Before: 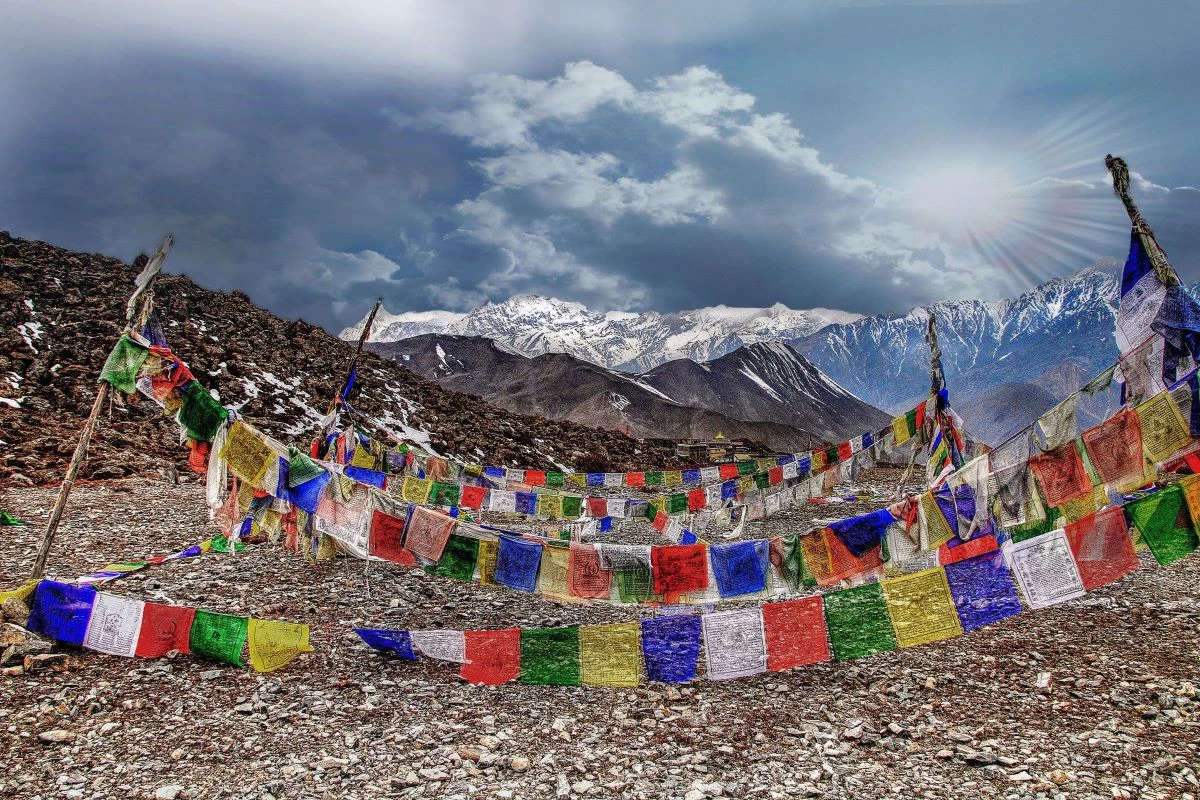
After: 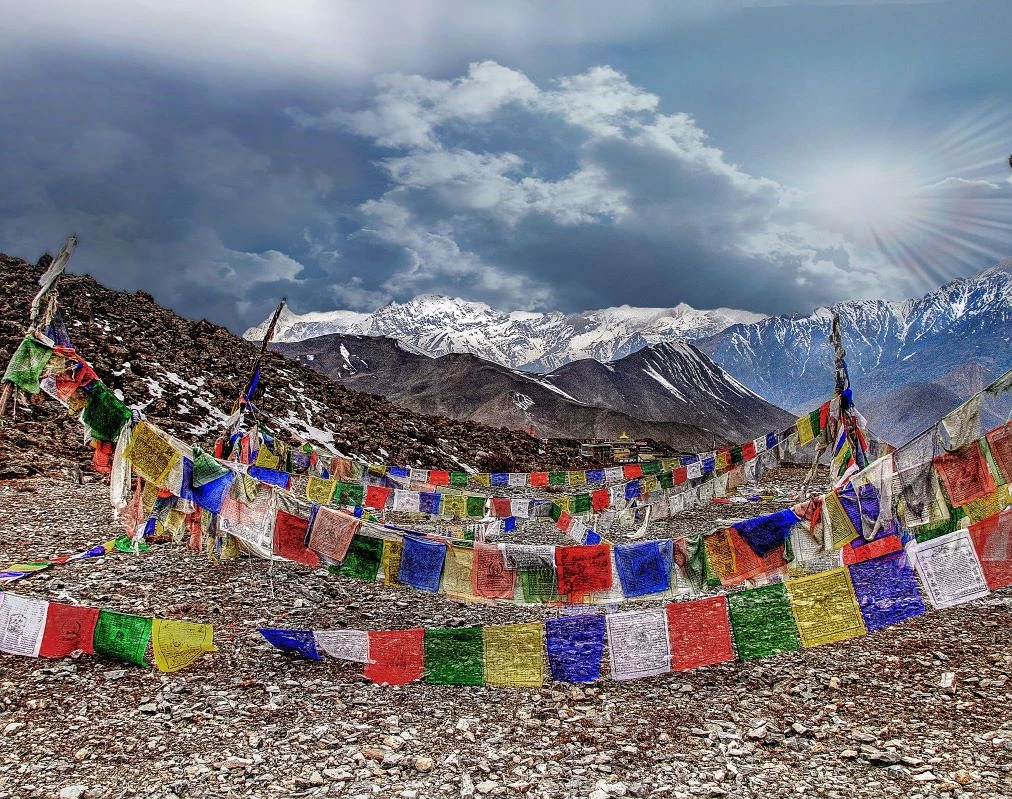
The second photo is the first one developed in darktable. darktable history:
crop: left 8.057%, right 7.528%
sharpen: radius 1.255, amount 0.301, threshold 0.146
